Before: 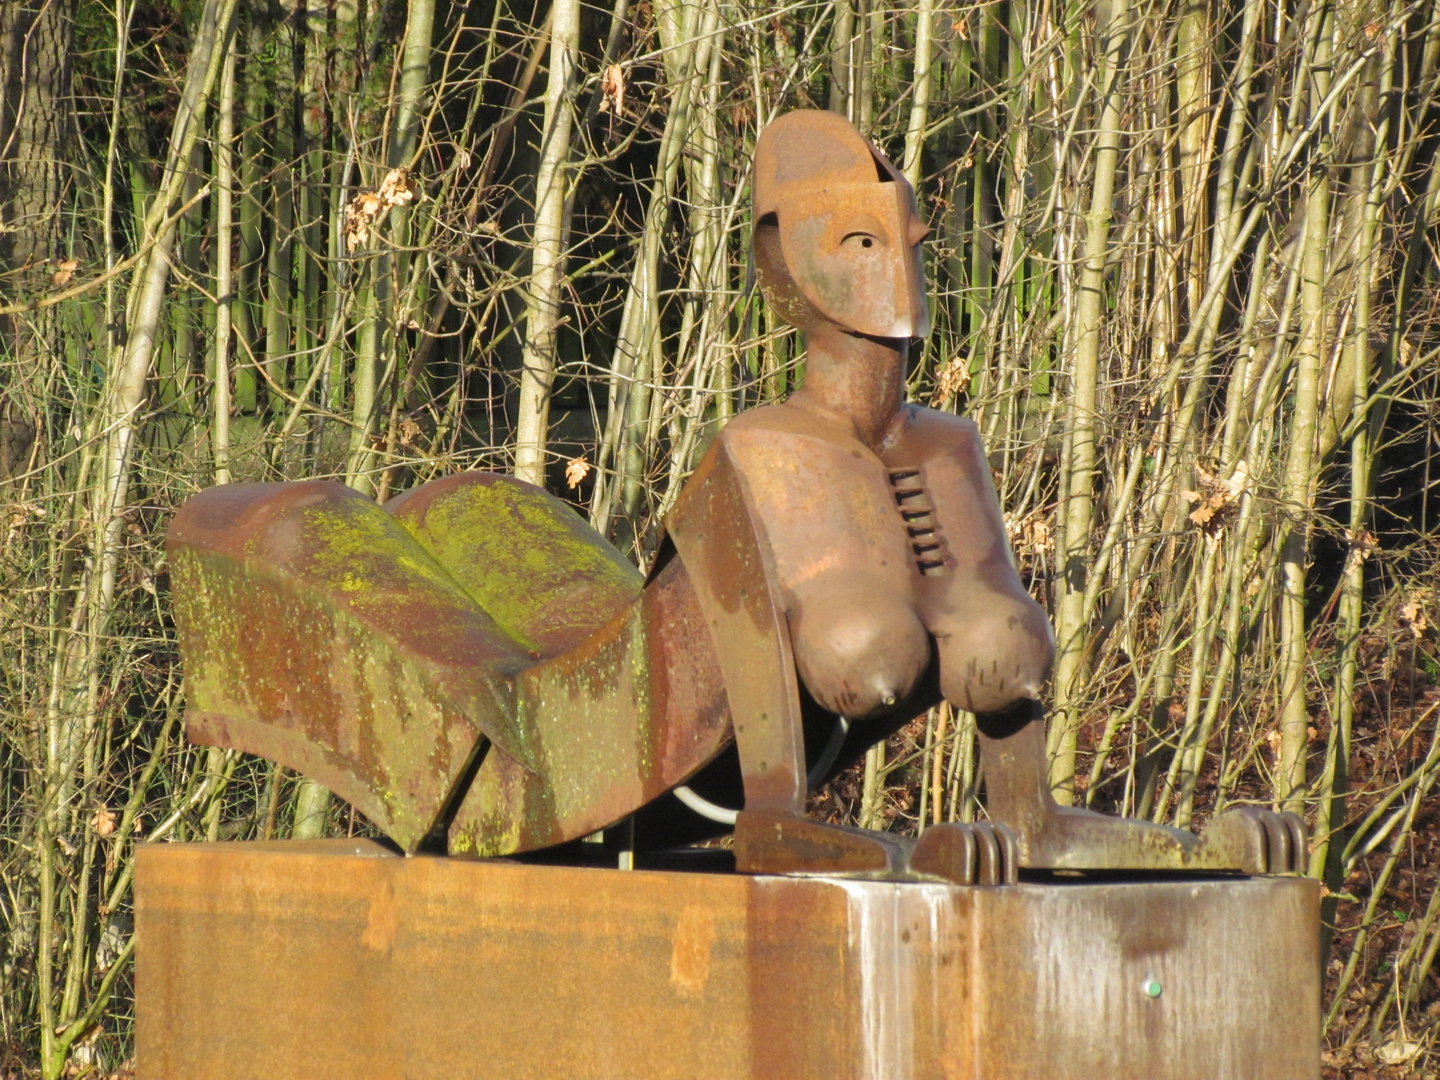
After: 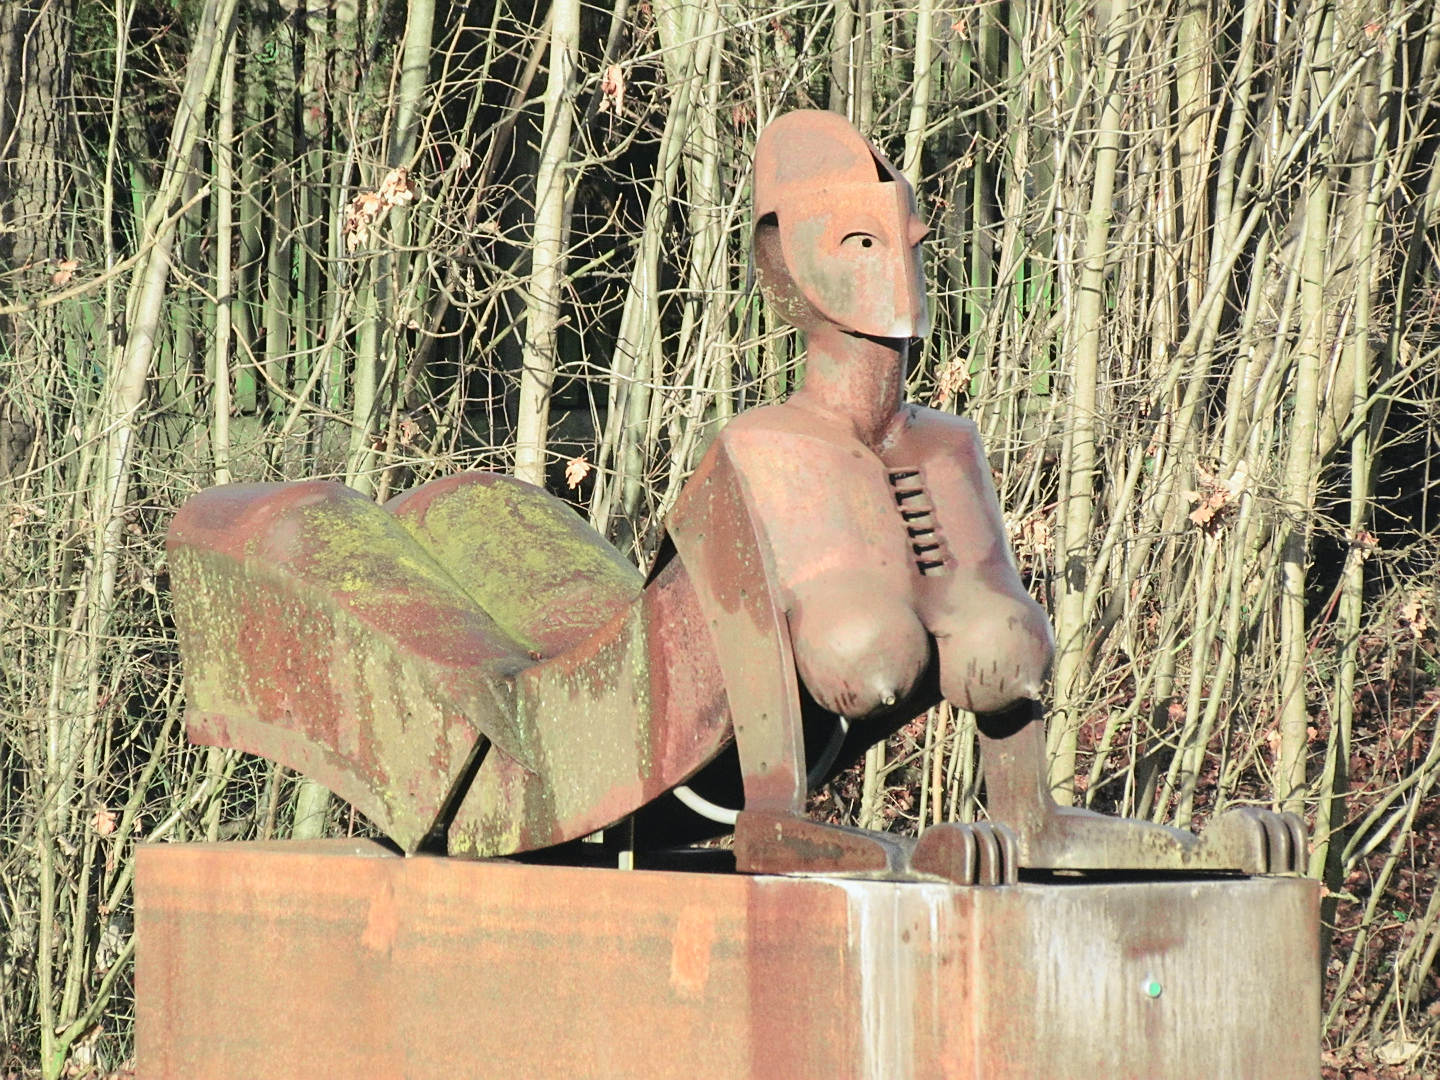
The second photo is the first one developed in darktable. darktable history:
white balance: red 0.98, blue 1.034
tone curve: curves: ch0 [(0, 0.026) (0.104, 0.1) (0.233, 0.262) (0.398, 0.507) (0.498, 0.621) (0.65, 0.757) (0.835, 0.883) (1, 0.961)]; ch1 [(0, 0) (0.346, 0.307) (0.408, 0.369) (0.453, 0.457) (0.482, 0.476) (0.502, 0.498) (0.521, 0.503) (0.553, 0.554) (0.638, 0.646) (0.693, 0.727) (1, 1)]; ch2 [(0, 0) (0.366, 0.337) (0.434, 0.46) (0.485, 0.494) (0.5, 0.494) (0.511, 0.508) (0.537, 0.55) (0.579, 0.599) (0.663, 0.67) (1, 1)], color space Lab, independent channels, preserve colors none
exposure: exposure 0.127 EV, compensate highlight preservation false
color contrast: blue-yellow contrast 0.62
sharpen: on, module defaults
